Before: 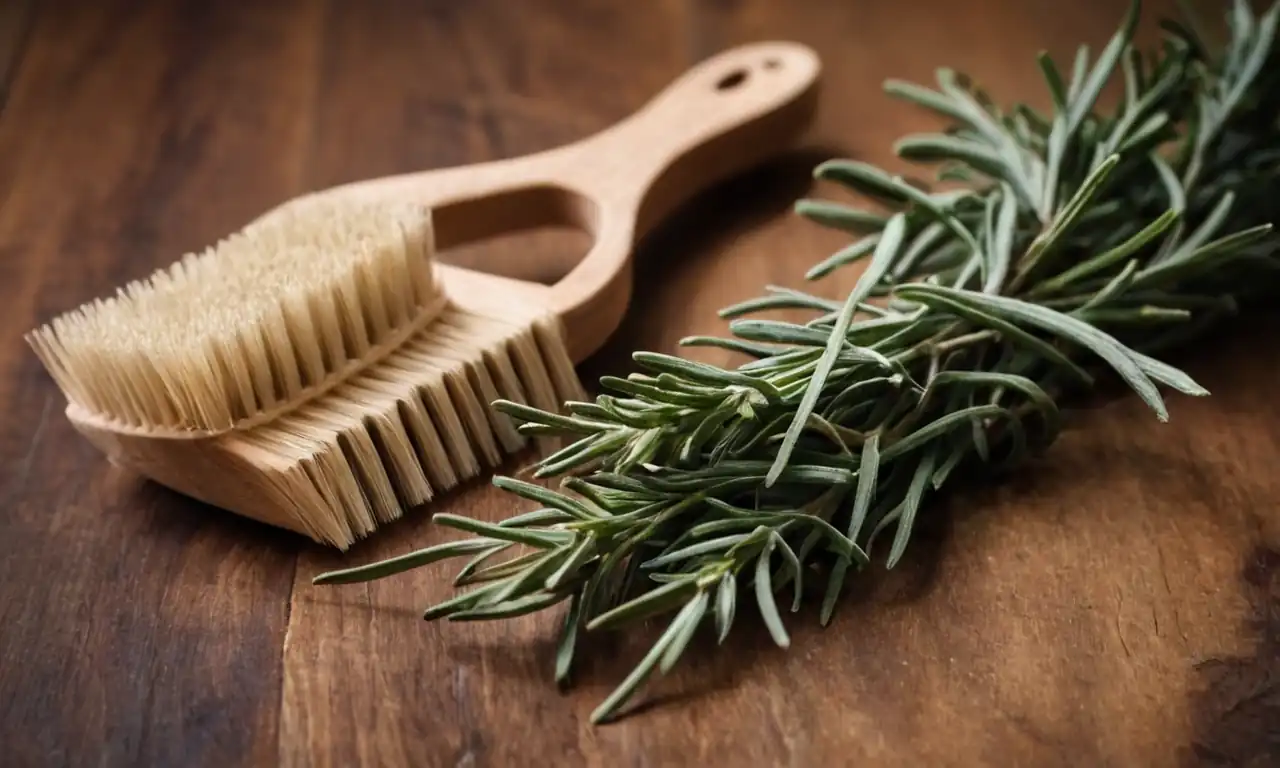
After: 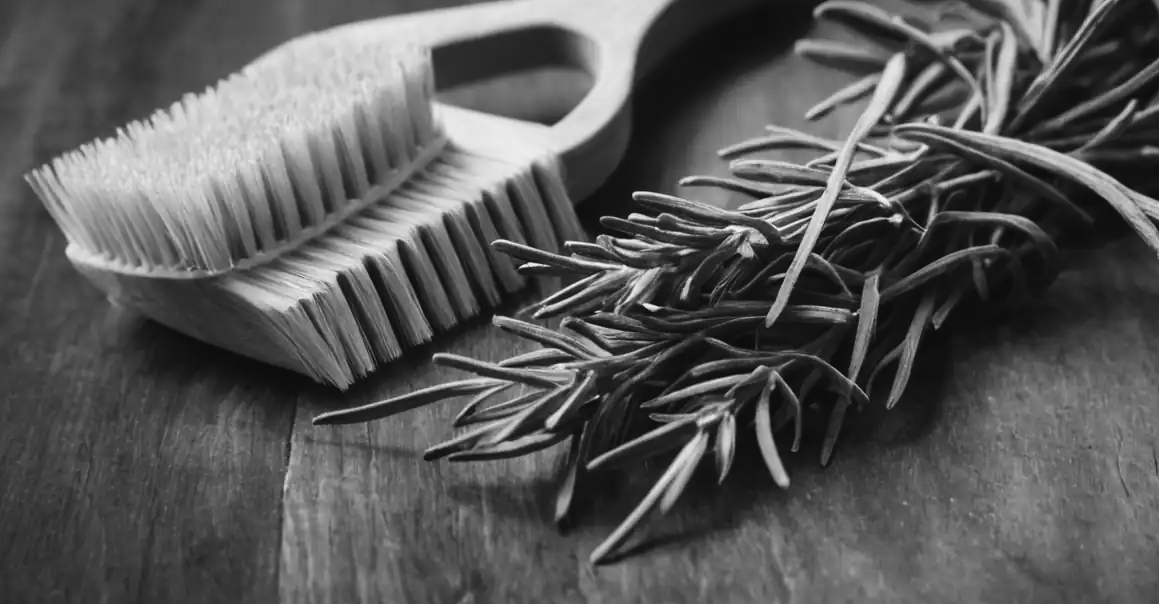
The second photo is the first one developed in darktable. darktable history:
crop: top 20.916%, right 9.437%, bottom 0.316%
monochrome: on, module defaults
tone curve: curves: ch0 [(0, 0.032) (0.181, 0.156) (0.751, 0.762) (1, 1)], color space Lab, linked channels, preserve colors none
